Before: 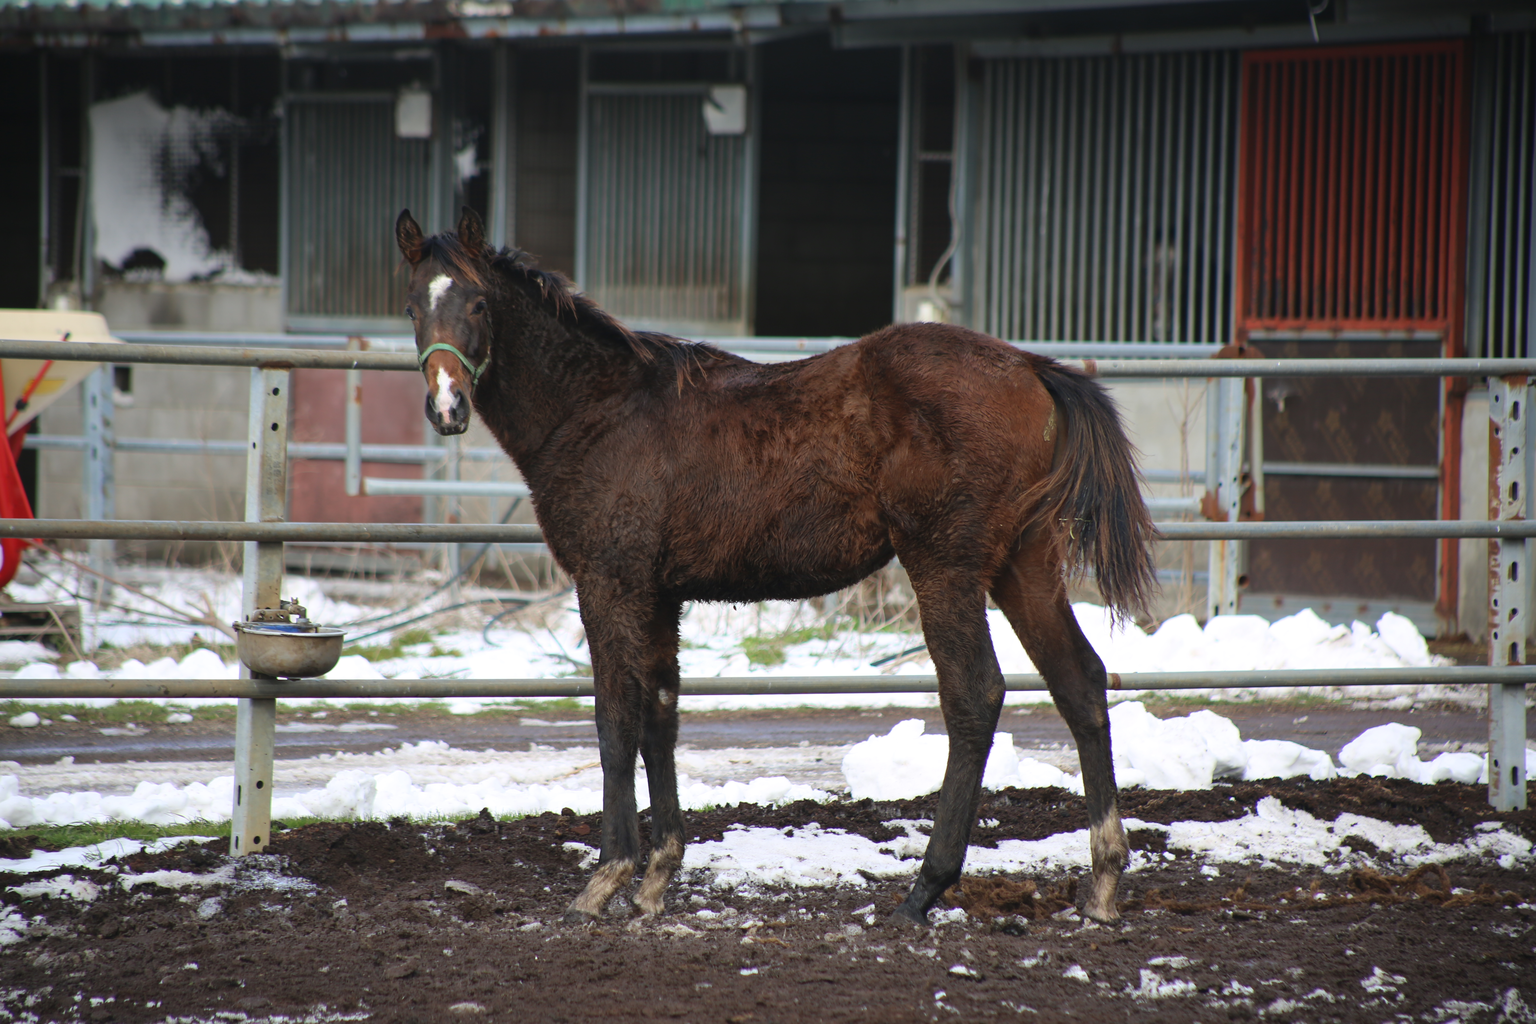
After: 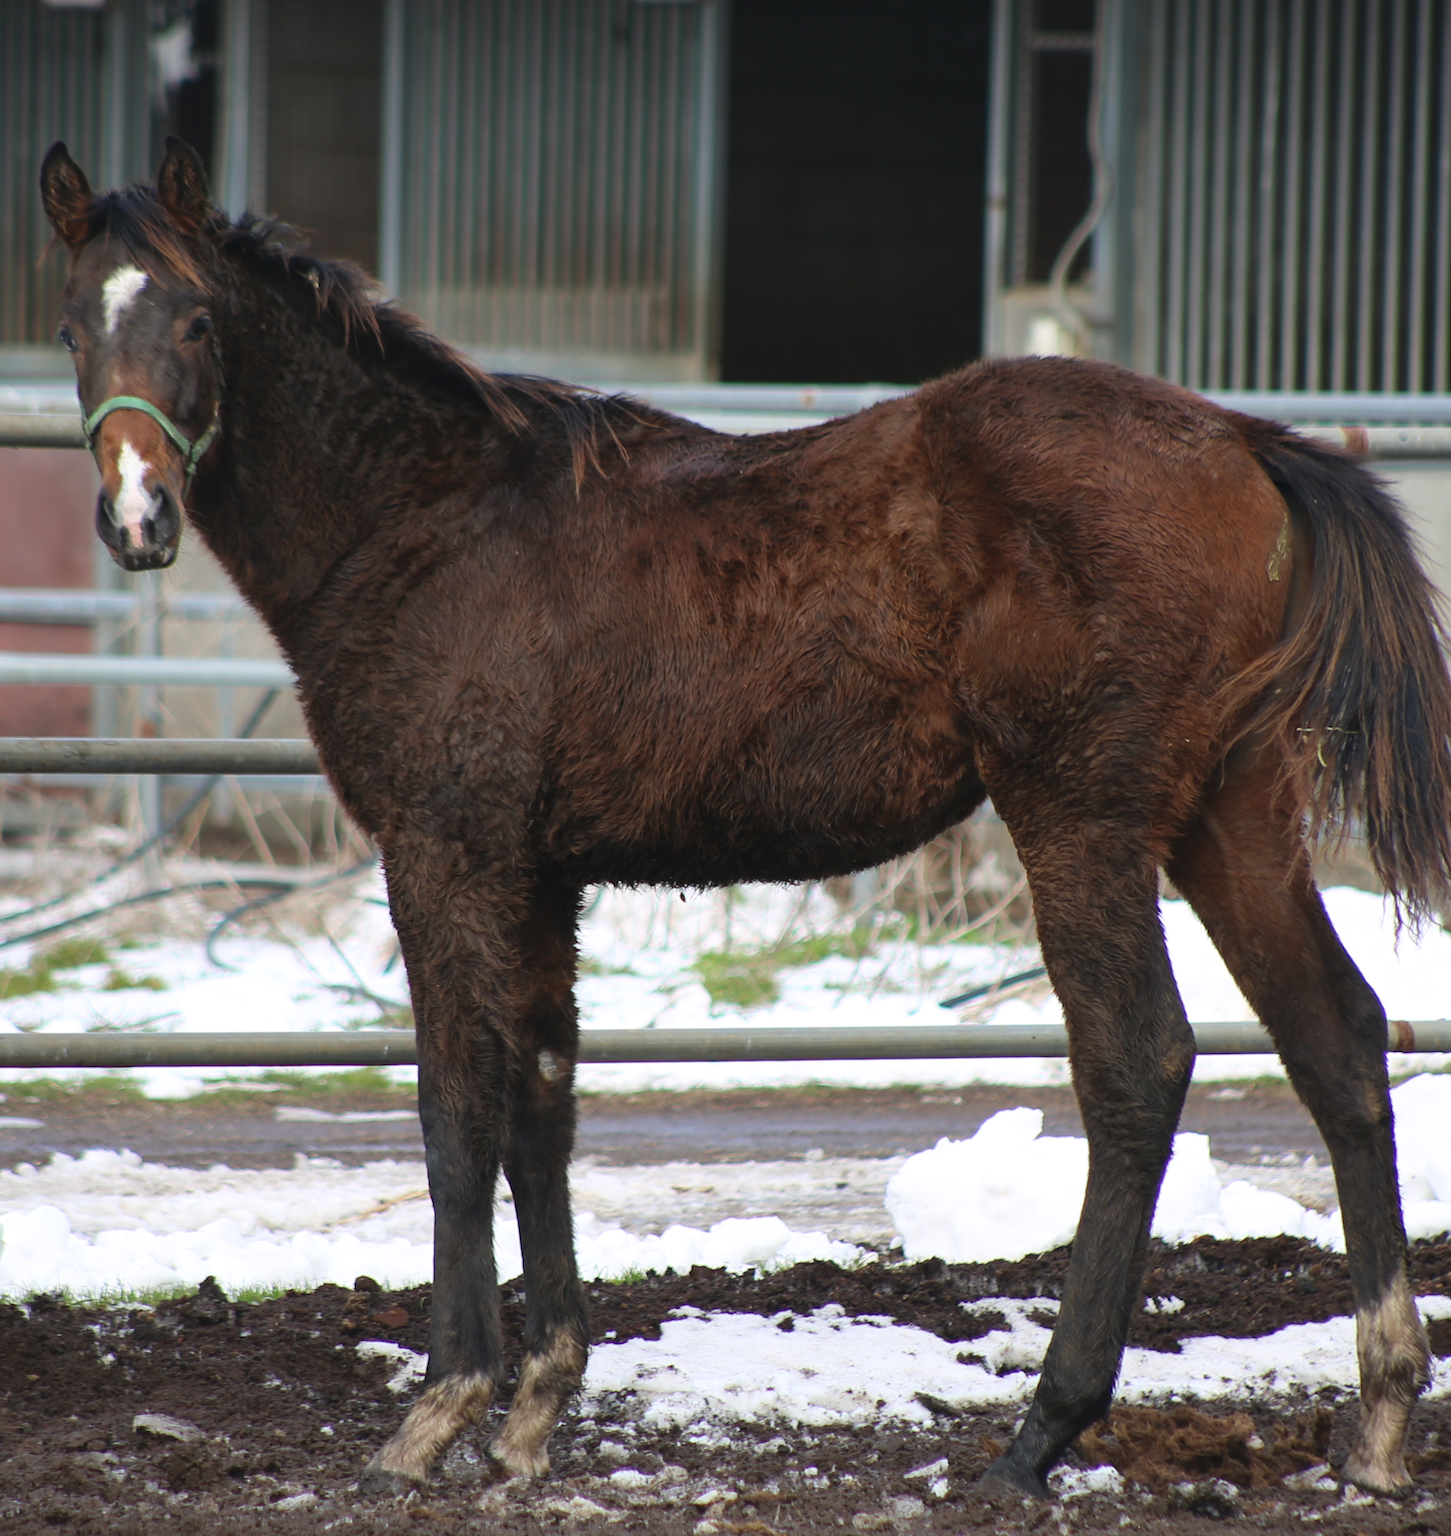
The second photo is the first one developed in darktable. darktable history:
crop and rotate: angle 0.022°, left 24.388%, top 13.107%, right 25.708%, bottom 7.656%
